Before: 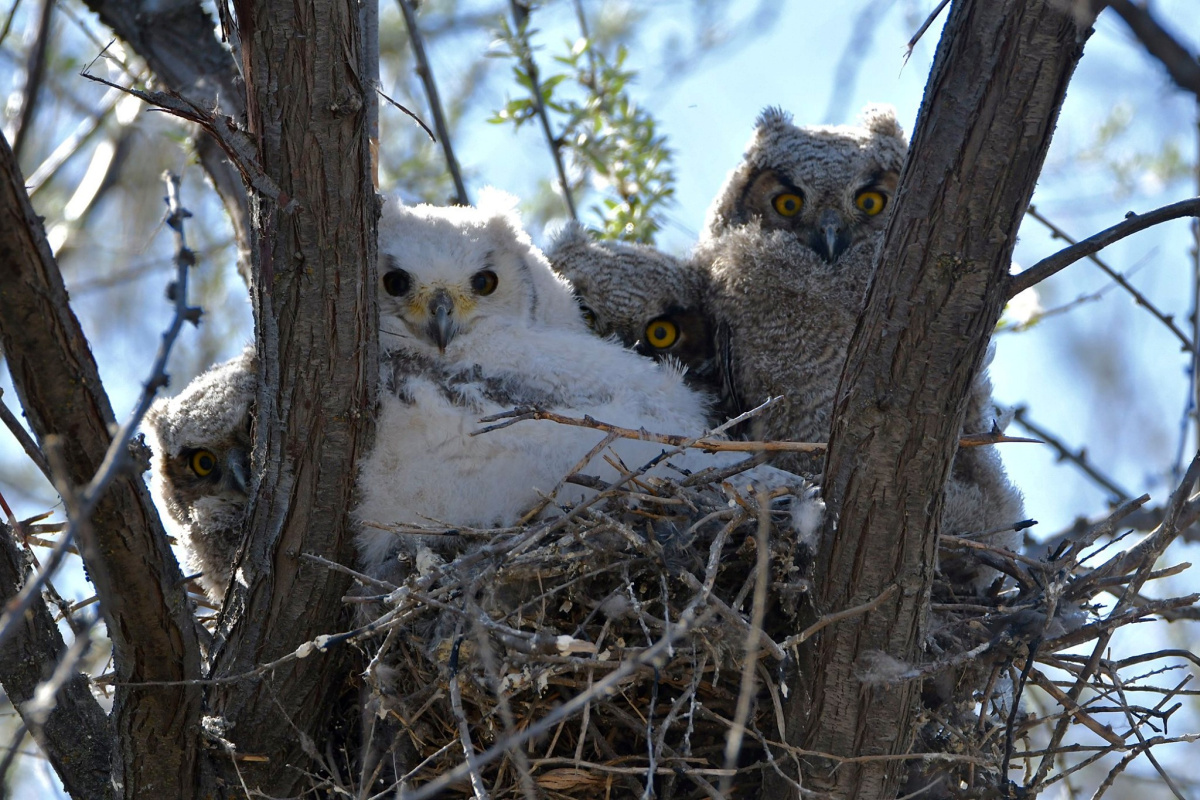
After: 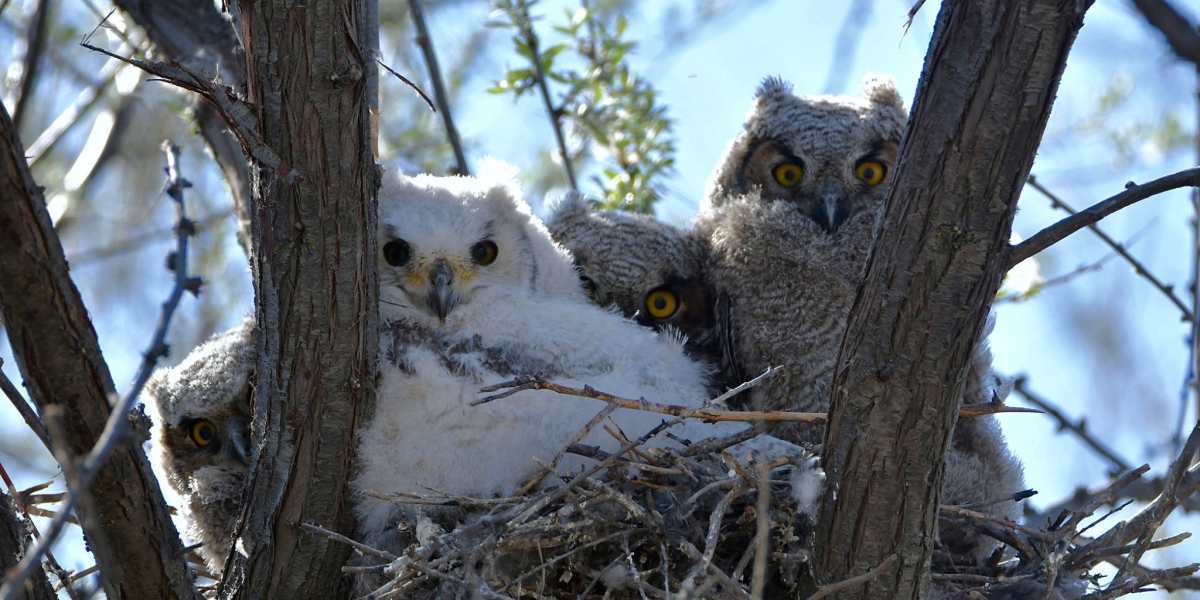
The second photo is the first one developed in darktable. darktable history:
crop: top 3.857%, bottom 21.132%
white balance: red 0.982, blue 1.018
